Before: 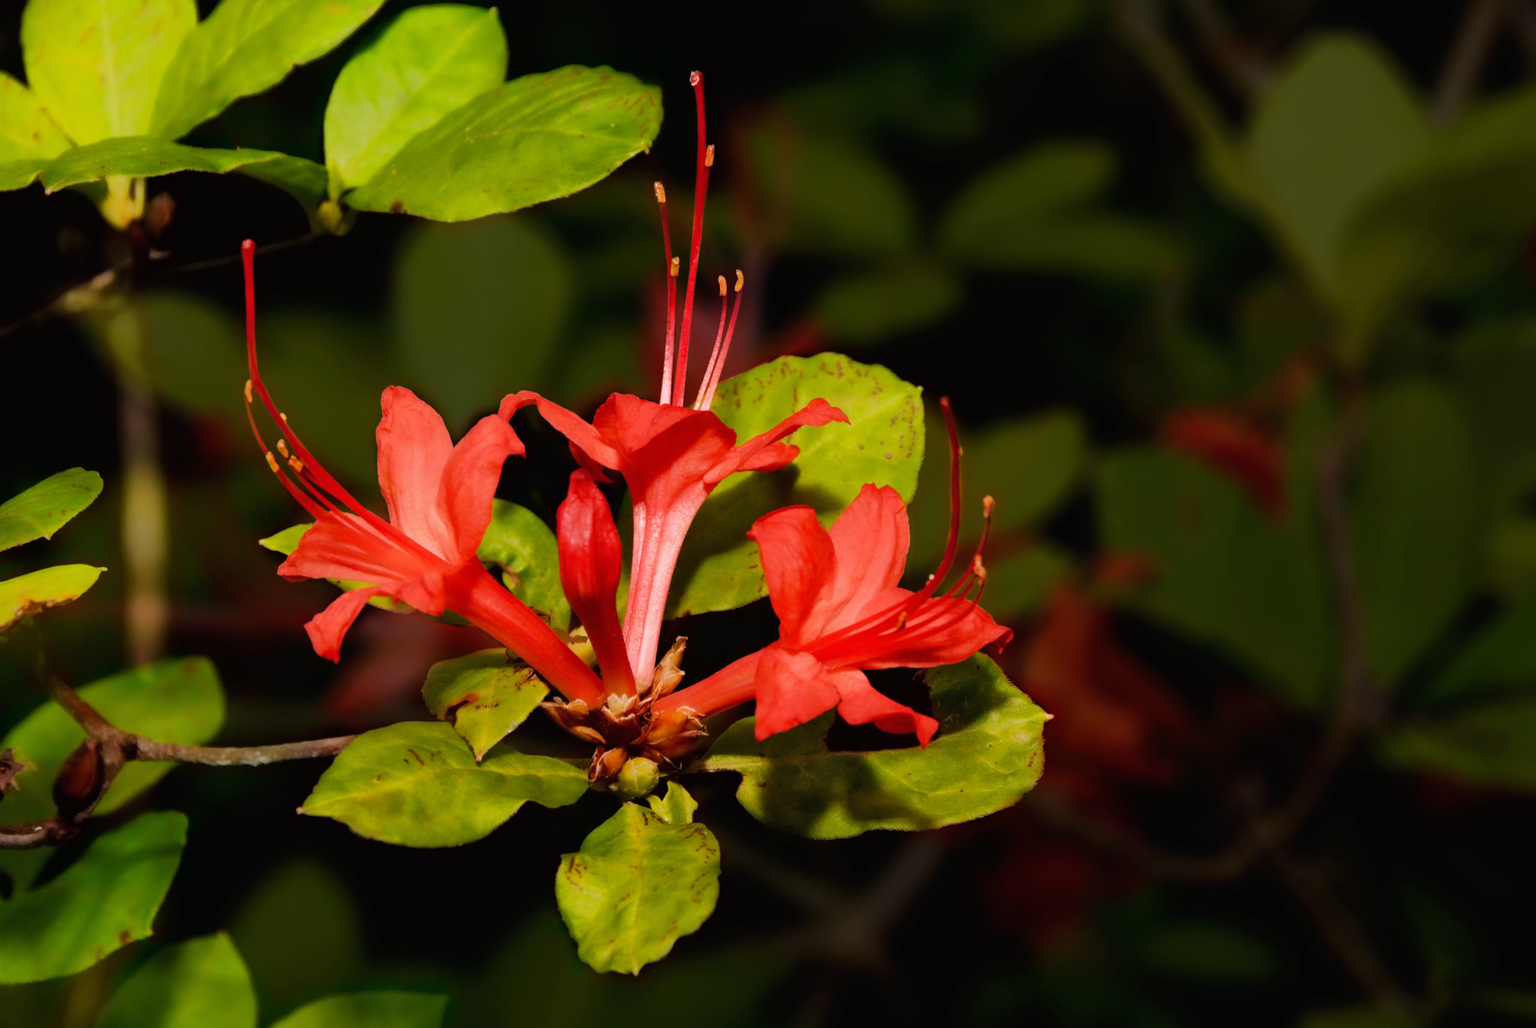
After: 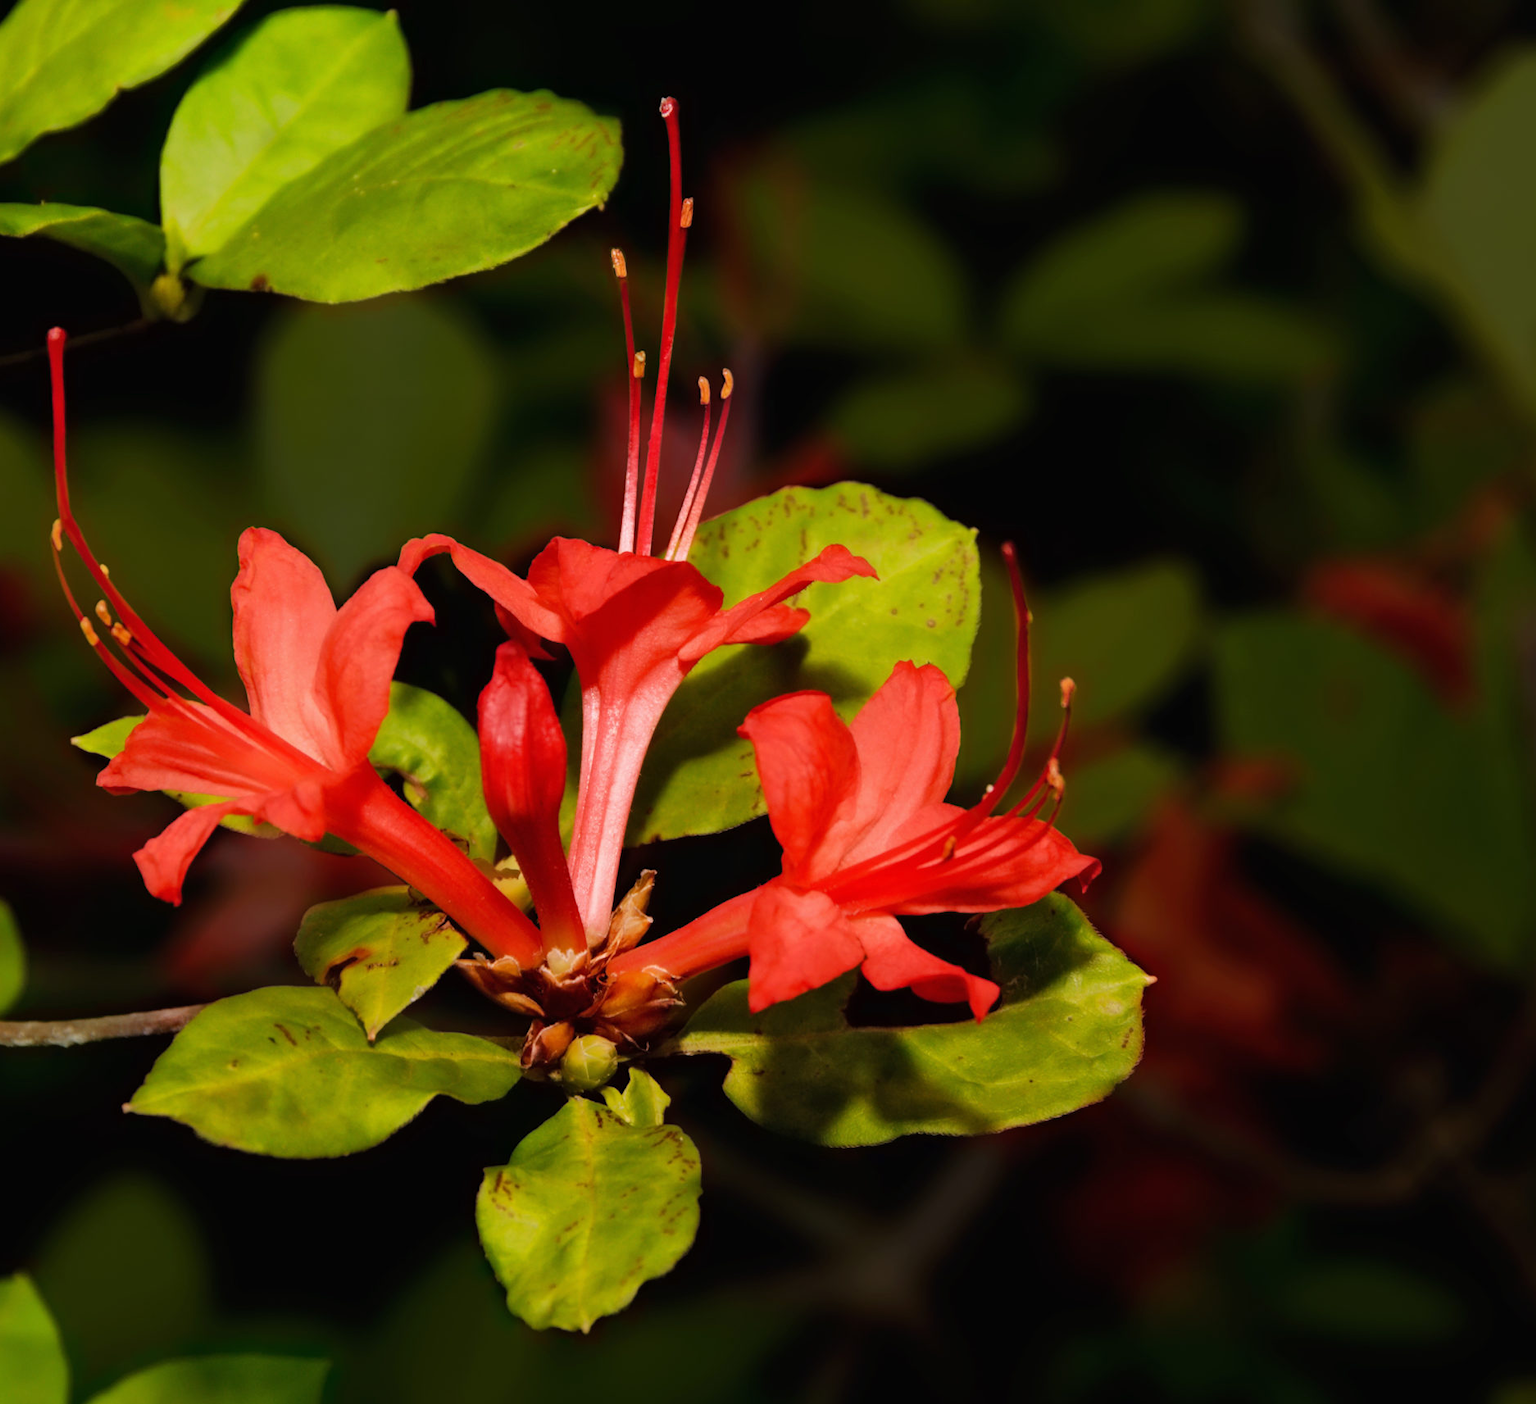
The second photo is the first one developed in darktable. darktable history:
crop: left 13.48%, top 0%, right 13.312%
